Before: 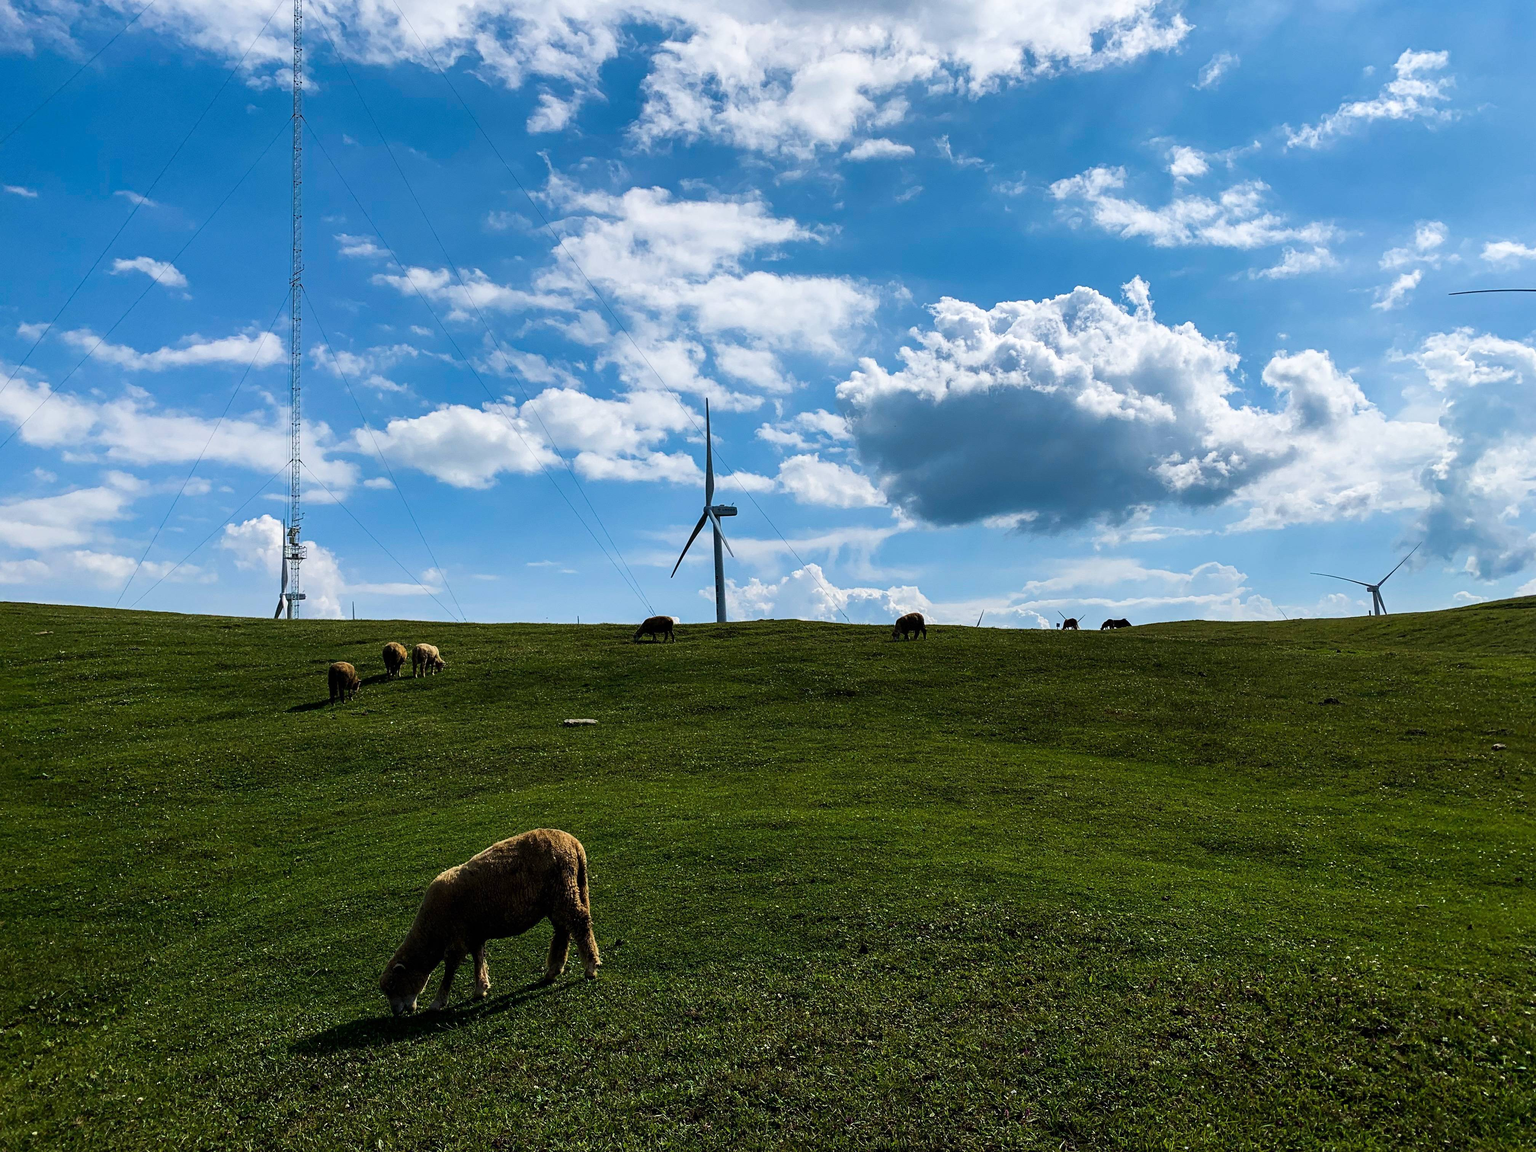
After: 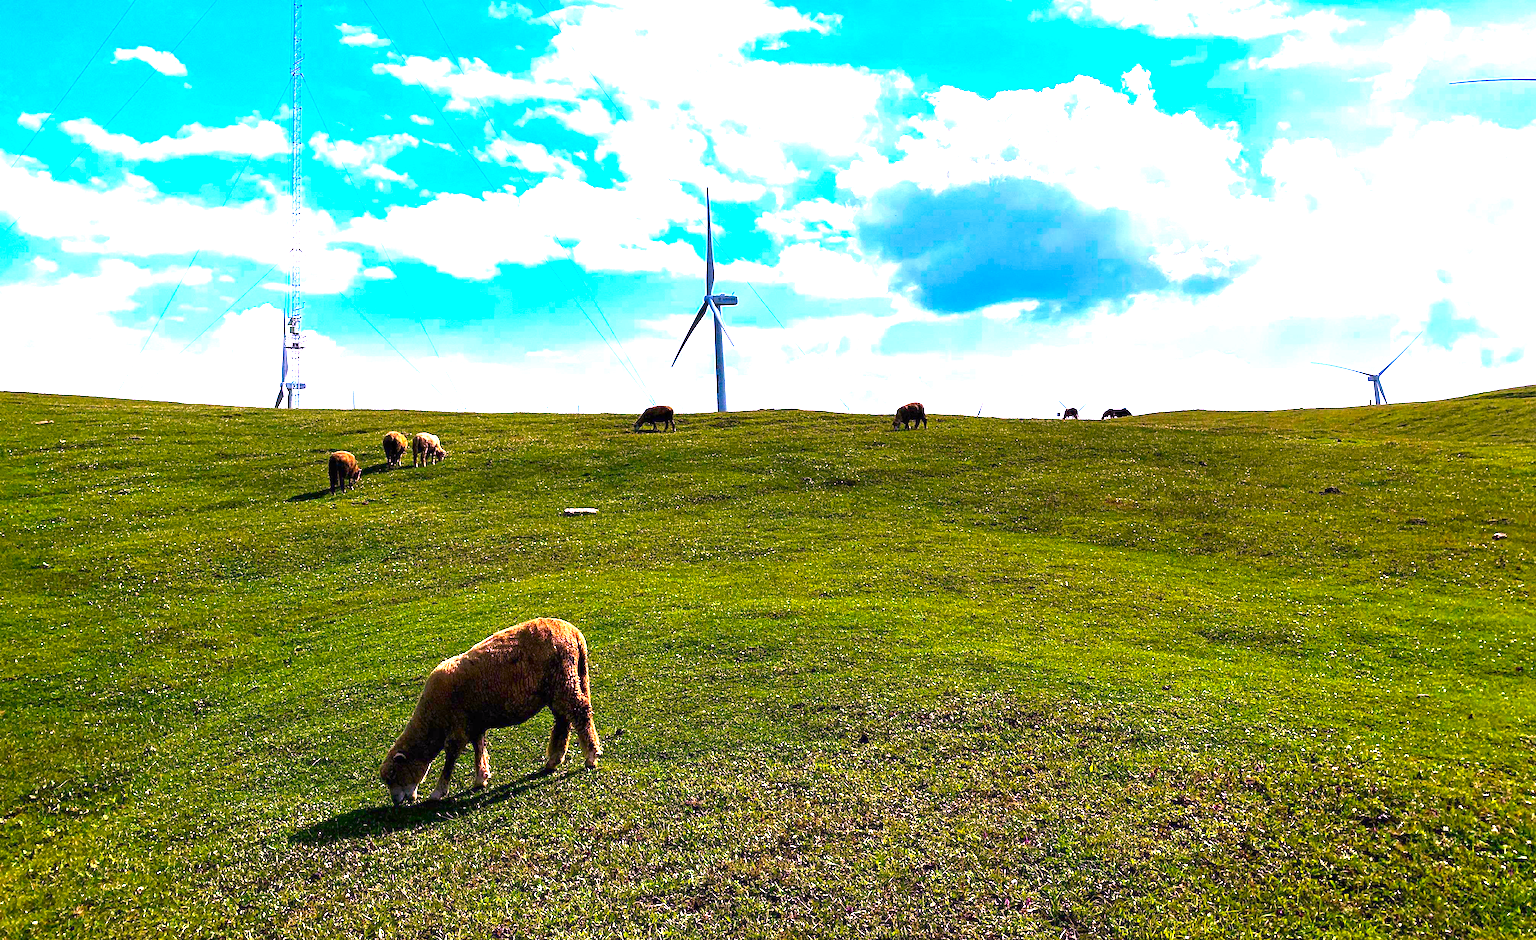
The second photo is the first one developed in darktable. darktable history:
crop and rotate: top 18.33%
exposure: exposure 2.055 EV, compensate highlight preservation false
color correction: highlights a* 19.31, highlights b* -11.41, saturation 1.69
